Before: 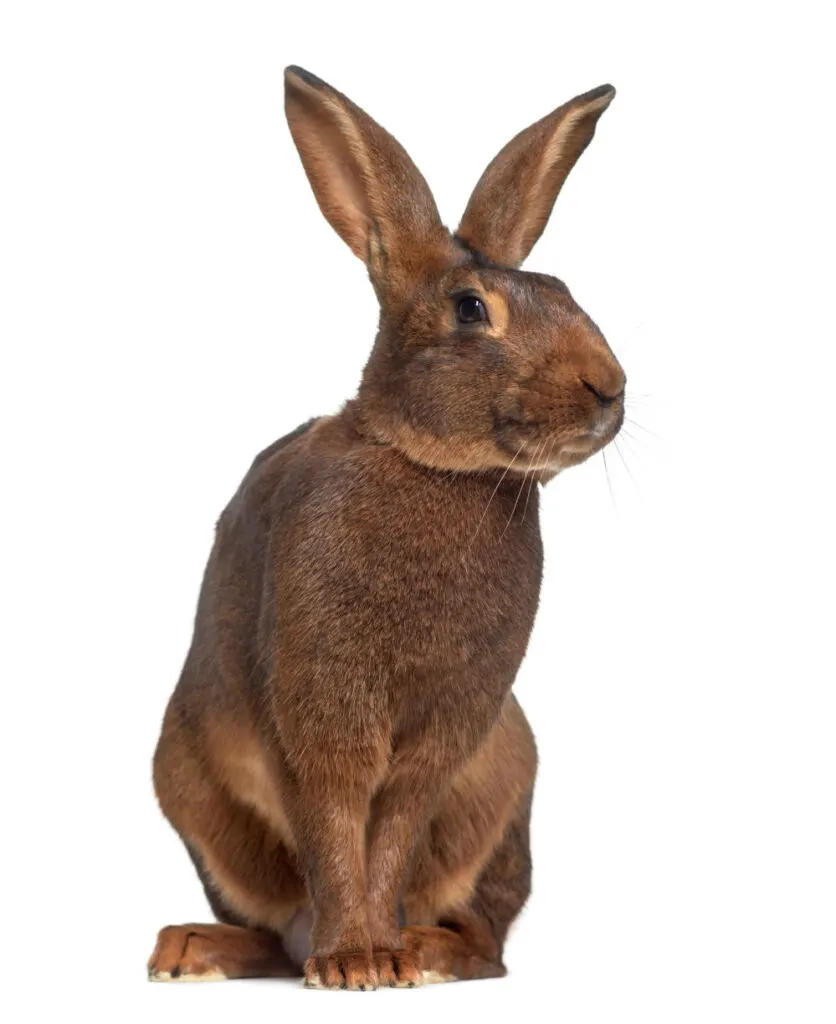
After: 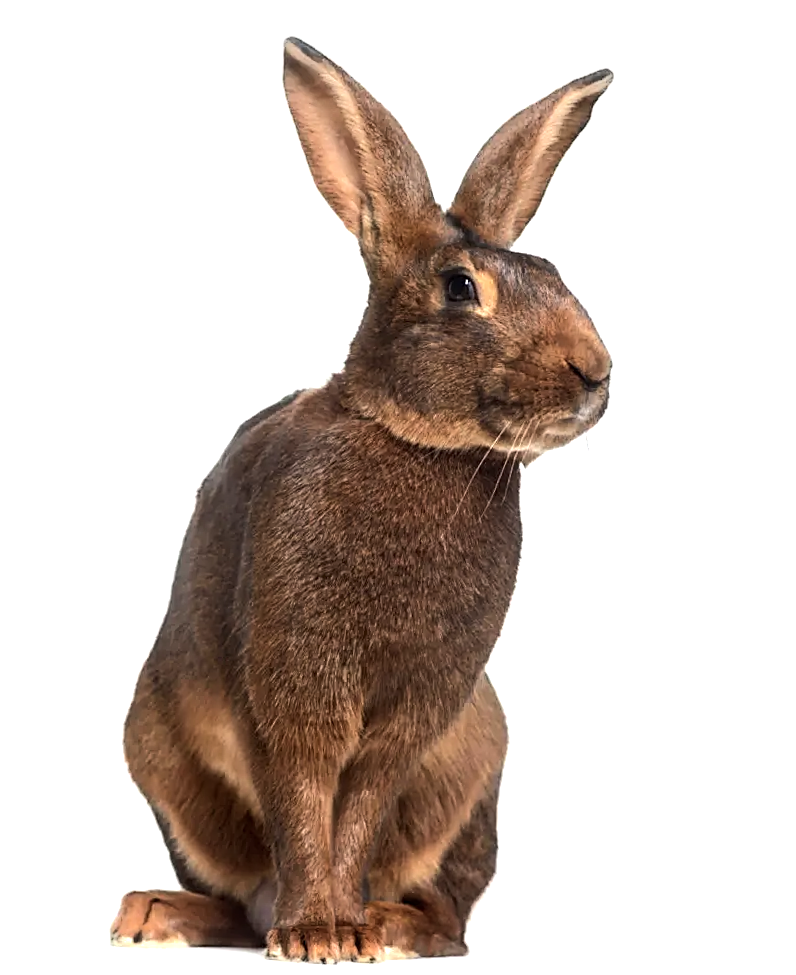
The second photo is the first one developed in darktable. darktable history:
shadows and highlights: radius 93.07, shadows -14.46, white point adjustment 0.23, highlights 31.48, compress 48.23%, highlights color adjustment 52.79%, soften with gaussian
crop and rotate: angle -2.38°
tone equalizer: -8 EV -0.75 EV, -7 EV -0.7 EV, -6 EV -0.6 EV, -5 EV -0.4 EV, -3 EV 0.4 EV, -2 EV 0.6 EV, -1 EV 0.7 EV, +0 EV 0.75 EV, edges refinement/feathering 500, mask exposure compensation -1.57 EV, preserve details no
sharpen: on, module defaults
